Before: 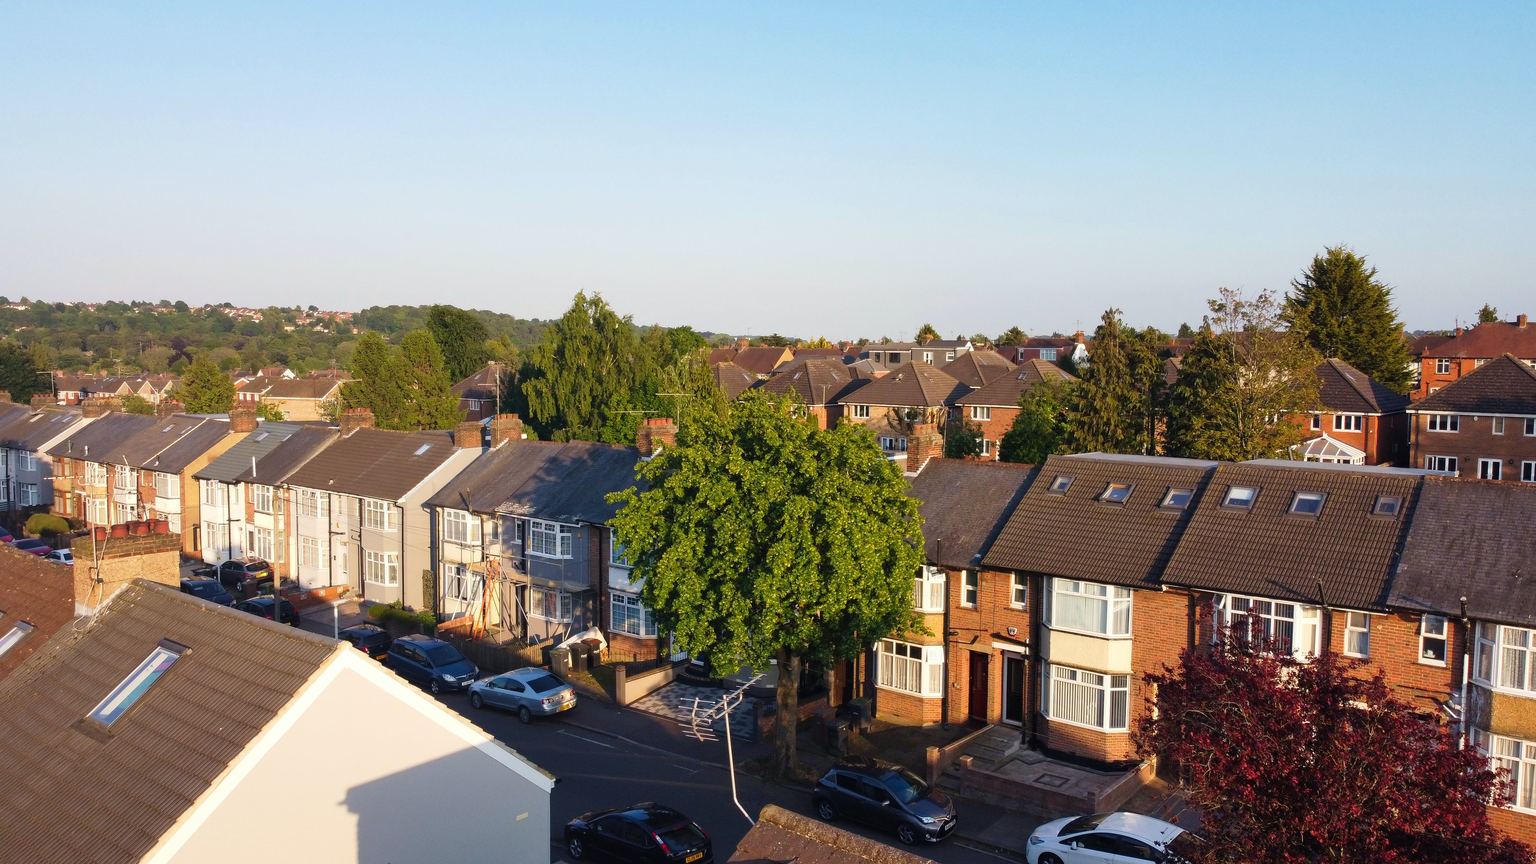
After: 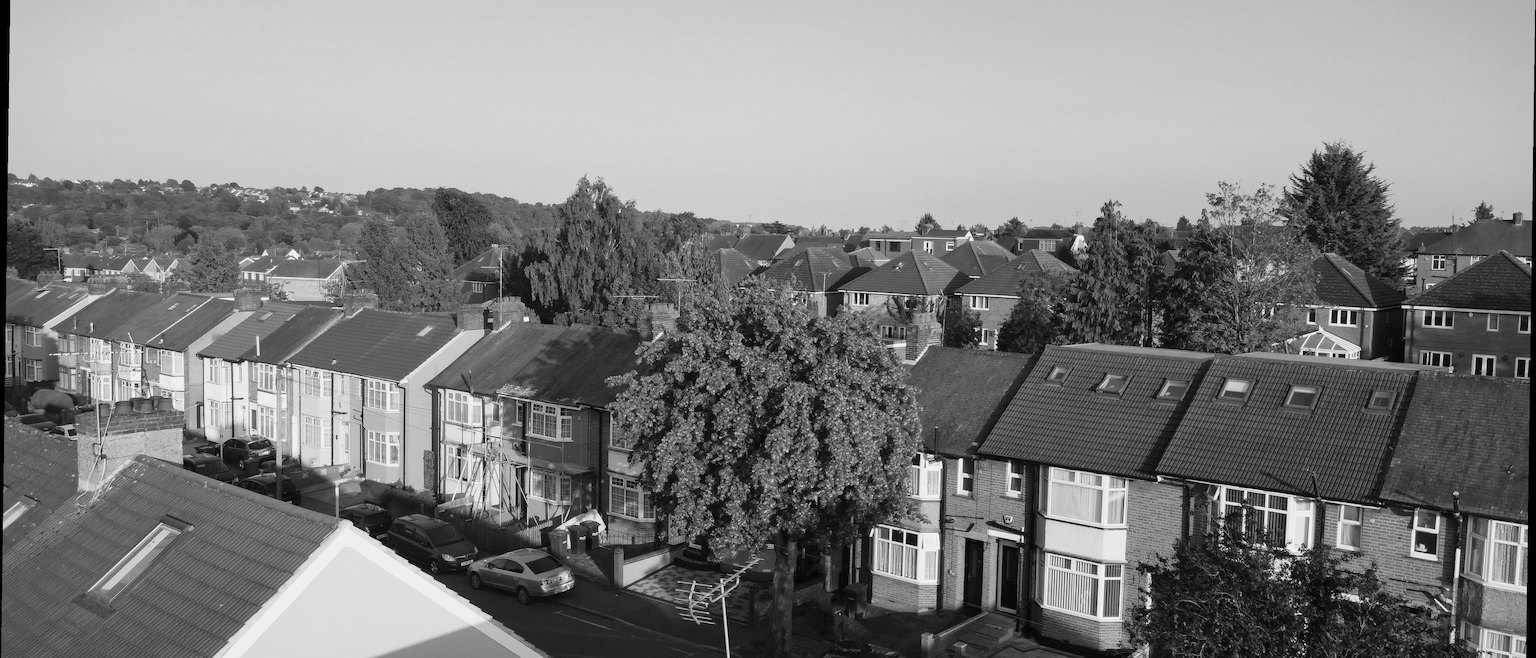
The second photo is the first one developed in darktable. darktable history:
monochrome: a 73.58, b 64.21
crop: top 13.819%, bottom 11.169%
vignetting: fall-off start 100%, brightness -0.282, width/height ratio 1.31
white balance: red 0.954, blue 1.079
rotate and perspective: rotation 0.8°, automatic cropping off
